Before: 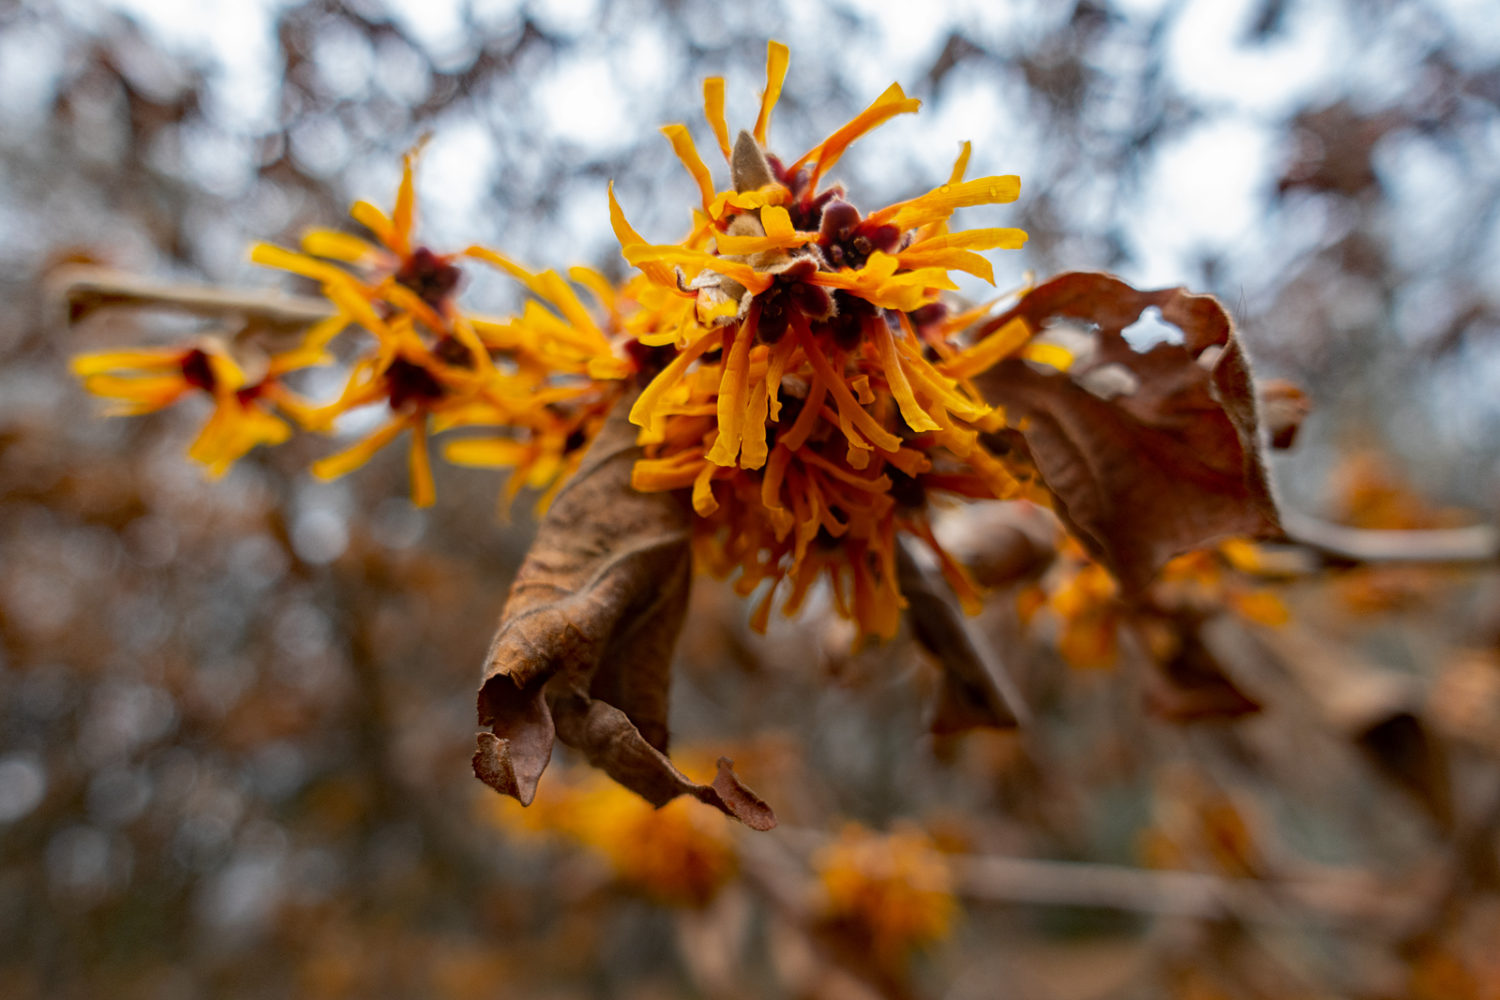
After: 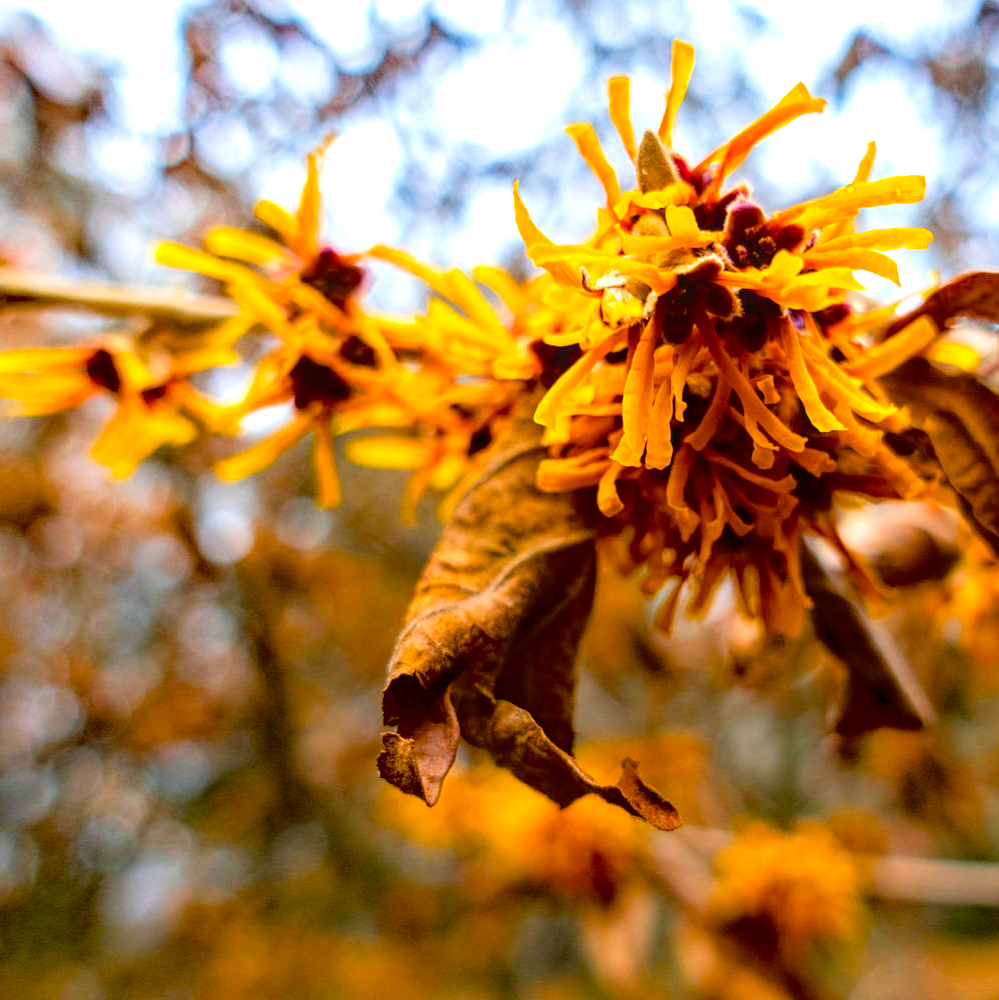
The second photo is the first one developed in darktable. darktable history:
color balance rgb: shadows lift › chroma 2.029%, shadows lift › hue 219.69°, linear chroma grading › global chroma 15.461%, perceptual saturation grading › global saturation 40.279%, perceptual saturation grading › highlights -24.718%, perceptual saturation grading › mid-tones 34.885%, perceptual saturation grading › shadows 34.645%, global vibrance 20%
exposure: black level correction 0, exposure 0.95 EV, compensate highlight preservation false
local contrast: on, module defaults
velvia: on, module defaults
tone curve: curves: ch0 [(0, 0) (0.058, 0.039) (0.168, 0.123) (0.282, 0.327) (0.45, 0.534) (0.676, 0.751) (0.89, 0.919) (1, 1)]; ch1 [(0, 0) (0.094, 0.081) (0.285, 0.299) (0.385, 0.403) (0.447, 0.455) (0.495, 0.496) (0.544, 0.552) (0.589, 0.612) (0.722, 0.728) (1, 1)]; ch2 [(0, 0) (0.257, 0.217) (0.43, 0.421) (0.498, 0.507) (0.531, 0.544) (0.56, 0.579) (0.625, 0.66) (1, 1)], color space Lab, independent channels, preserve colors none
crop and rotate: left 6.343%, right 26.998%
tone equalizer: -8 EV 0.276 EV, -7 EV 0.405 EV, -6 EV 0.385 EV, -5 EV 0.234 EV, -3 EV -0.261 EV, -2 EV -0.431 EV, -1 EV -0.442 EV, +0 EV -0.248 EV
